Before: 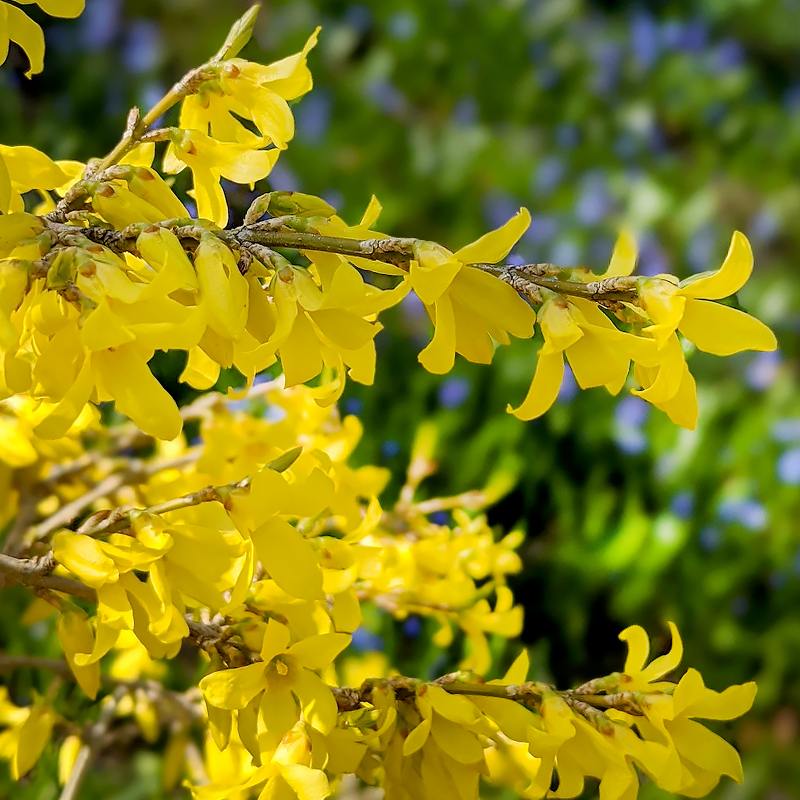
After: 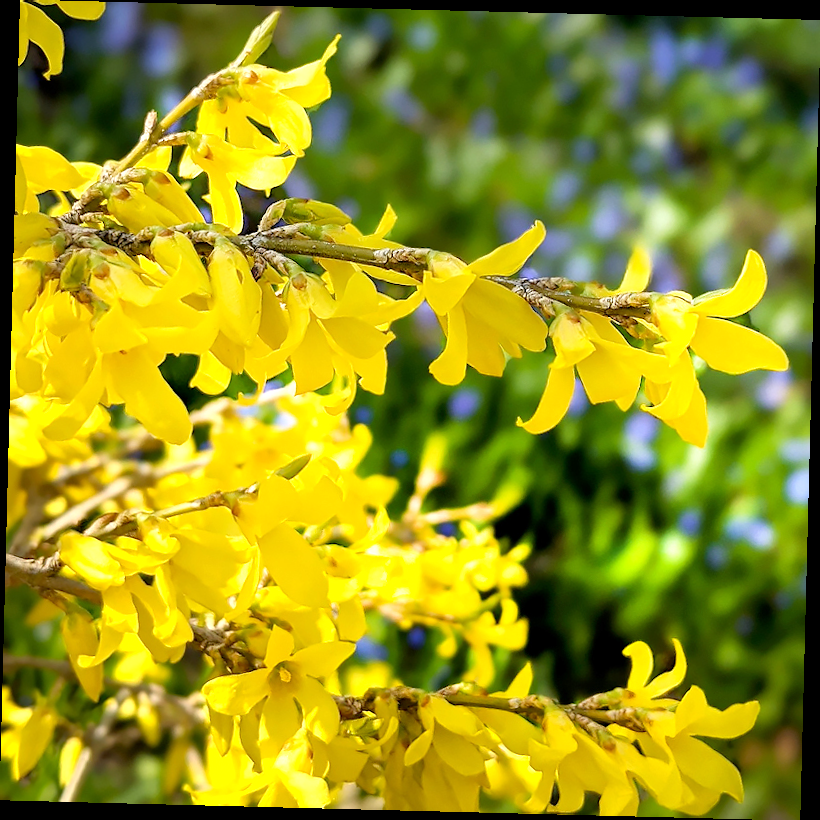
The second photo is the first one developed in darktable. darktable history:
crop and rotate: angle -1.47°
exposure: exposure 0.608 EV, compensate exposure bias true, compensate highlight preservation false
